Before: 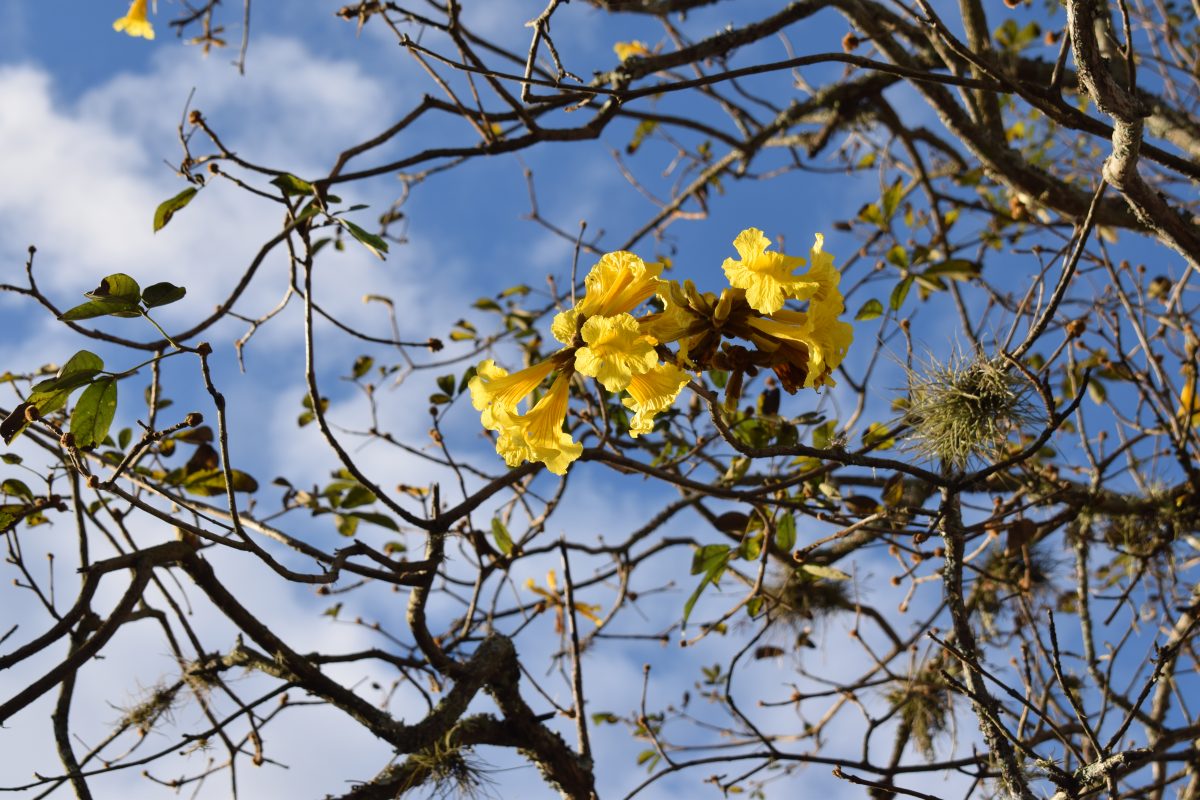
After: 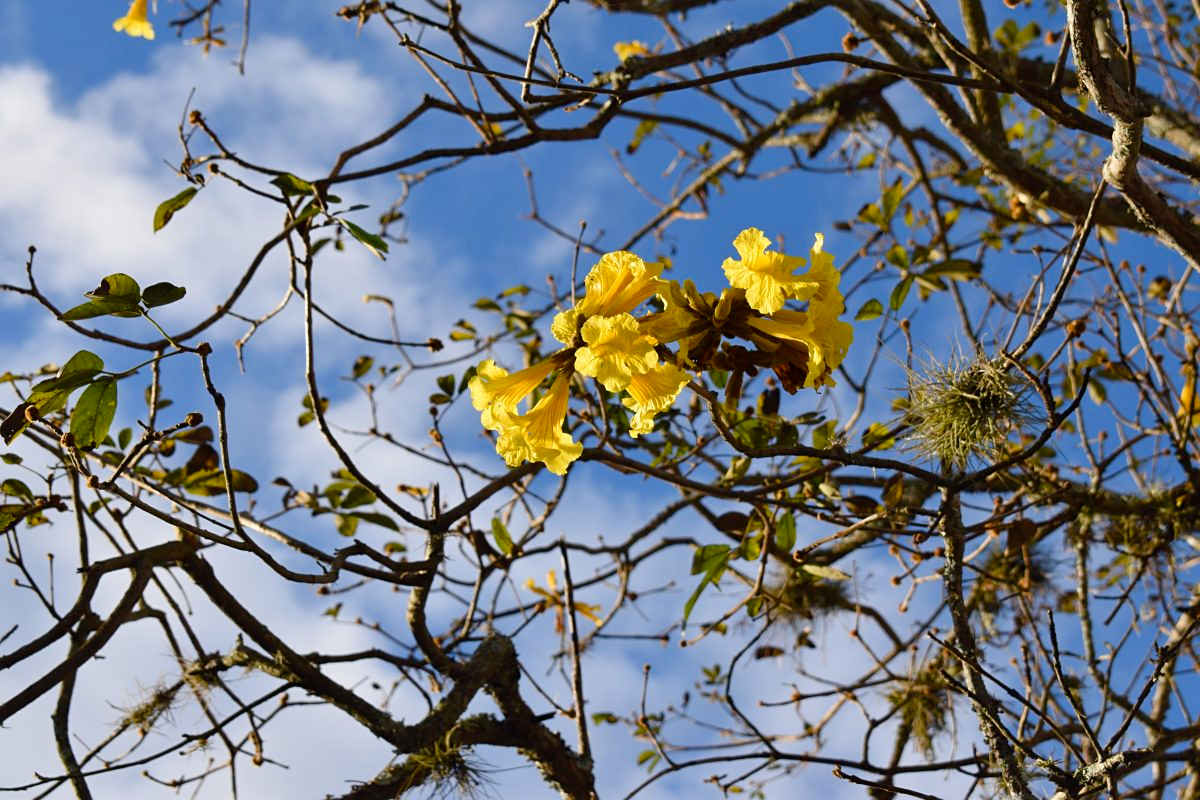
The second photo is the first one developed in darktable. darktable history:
sharpen: amount 0.213
color balance rgb: perceptual saturation grading › global saturation 20.422%, perceptual saturation grading › highlights -19.876%, perceptual saturation grading › shadows 29.929%
